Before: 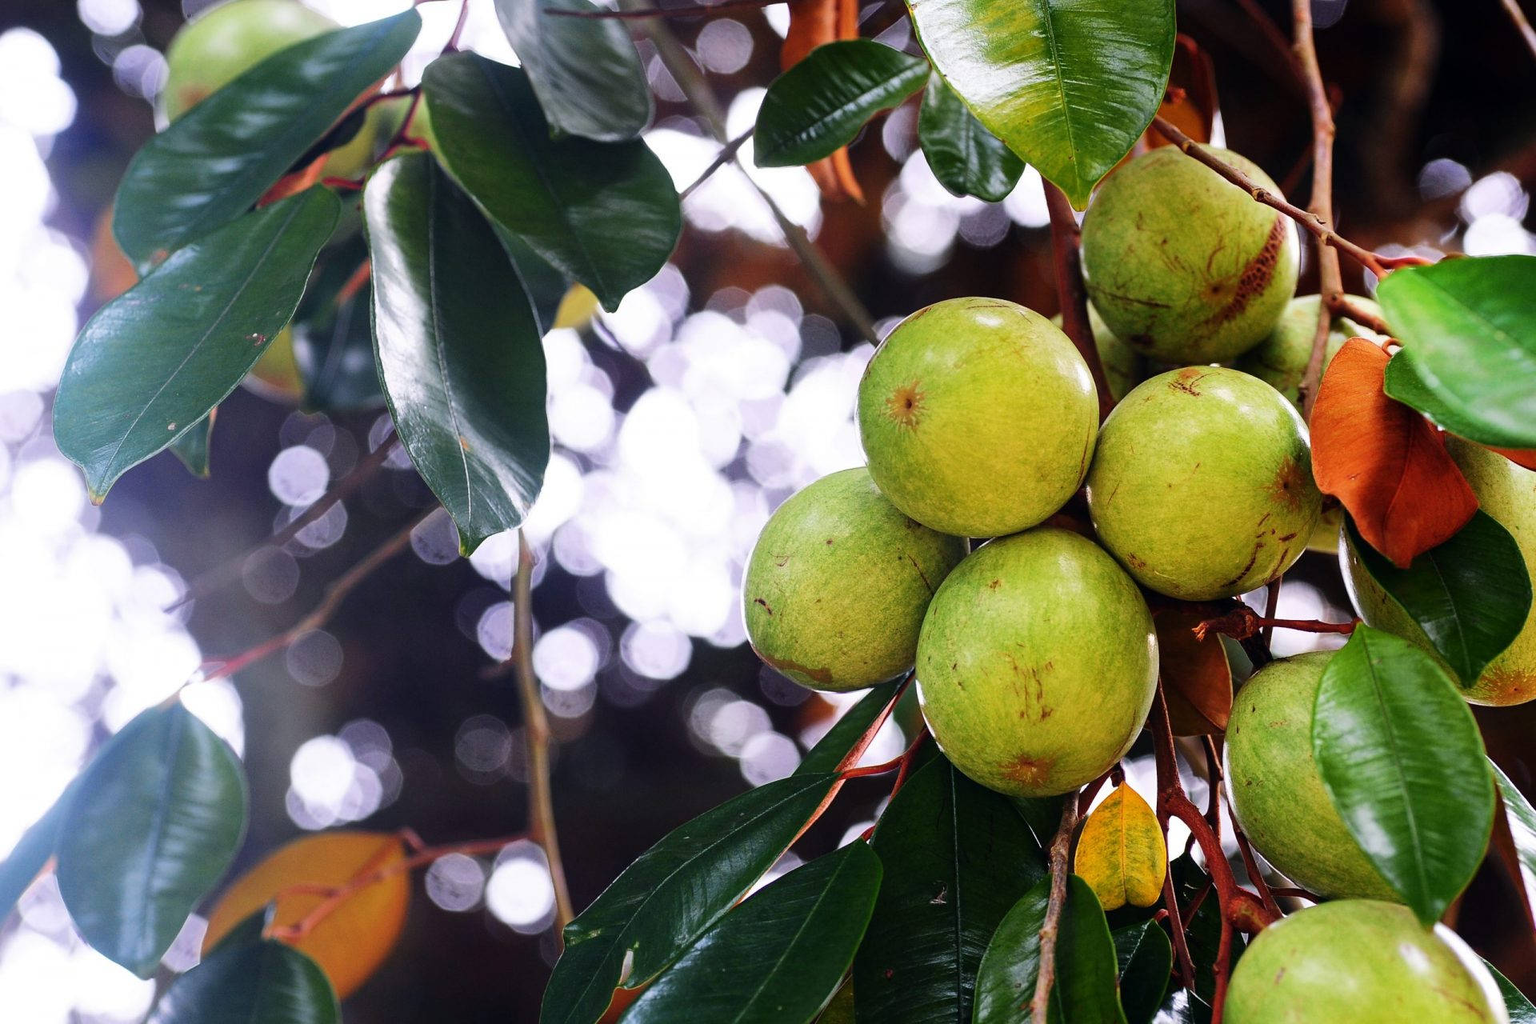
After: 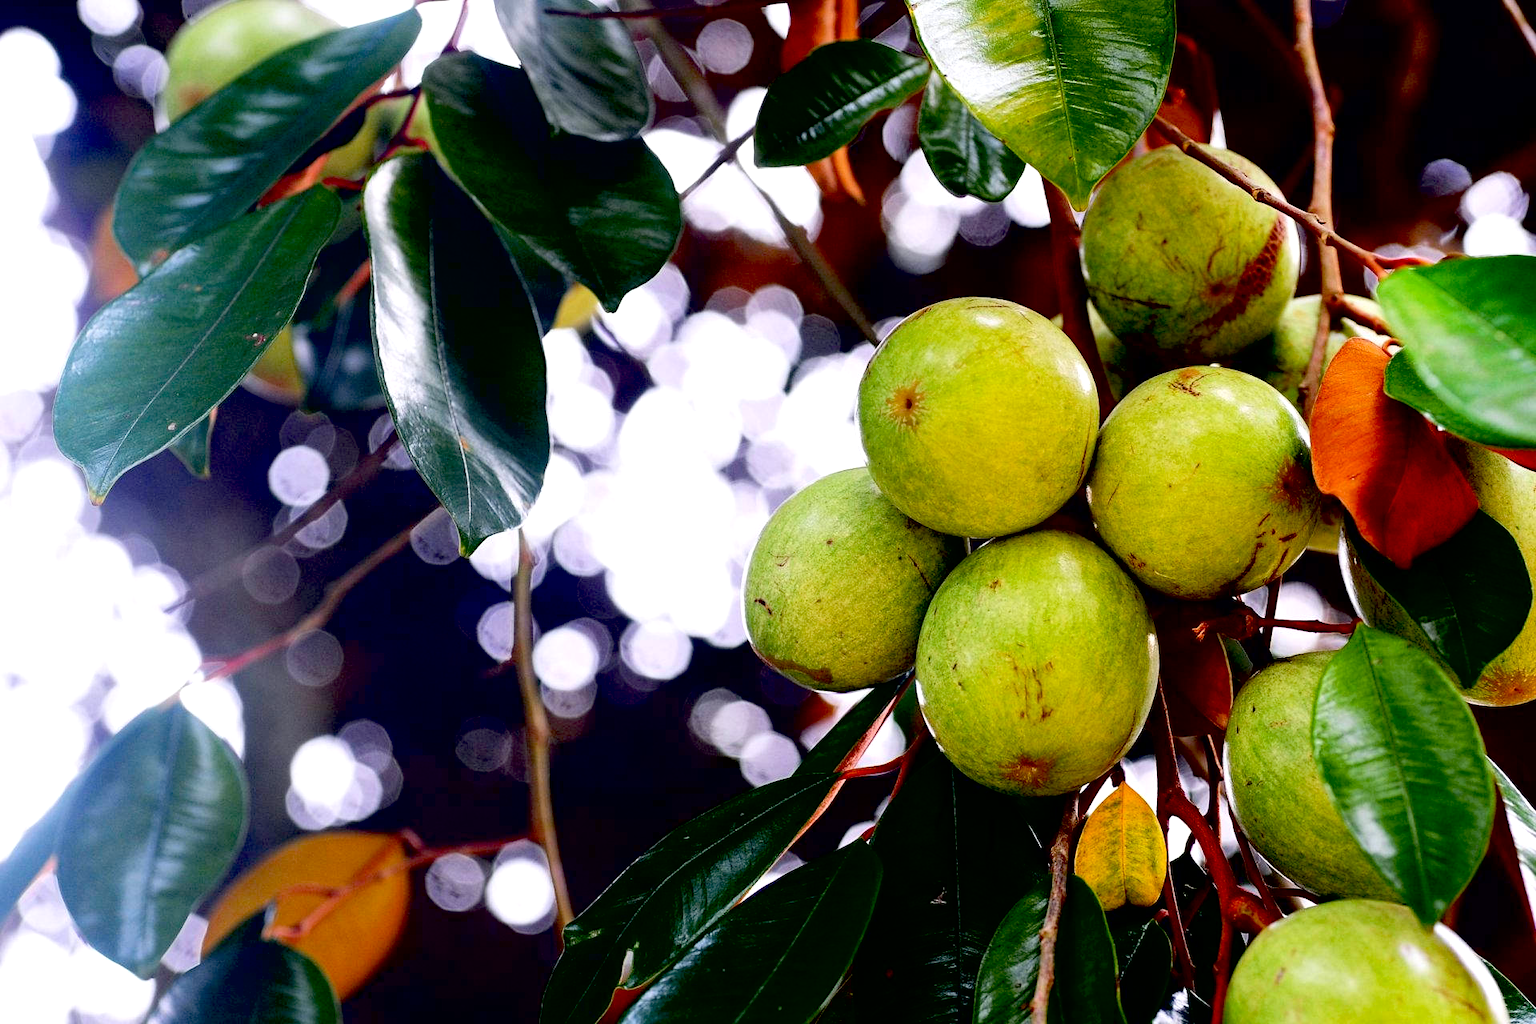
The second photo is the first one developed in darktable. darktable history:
haze removal: compatibility mode true, adaptive false
contrast brightness saturation: contrast 0.073
exposure: black level correction 0.026, exposure 0.183 EV, compensate highlight preservation false
